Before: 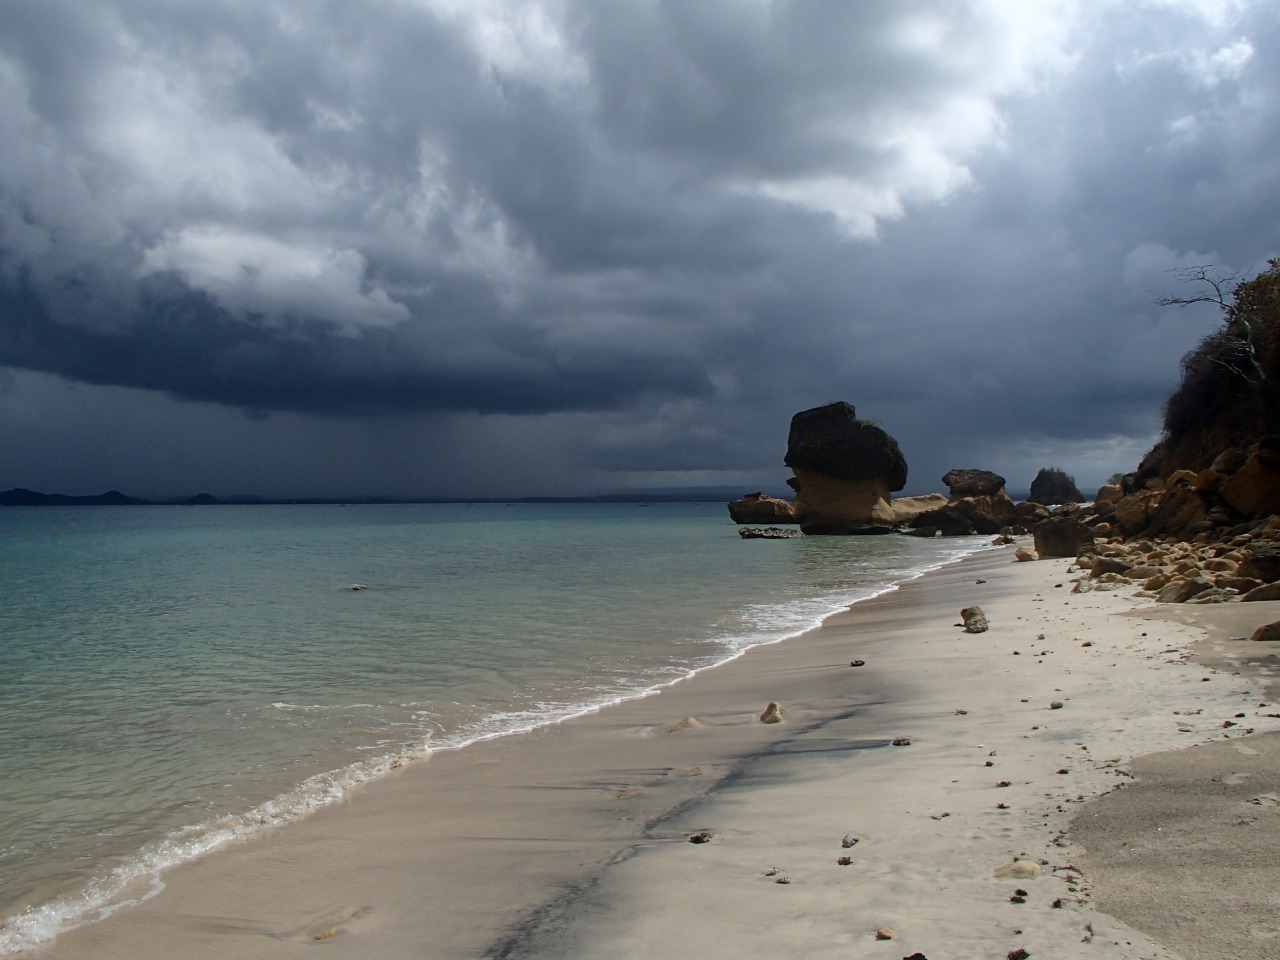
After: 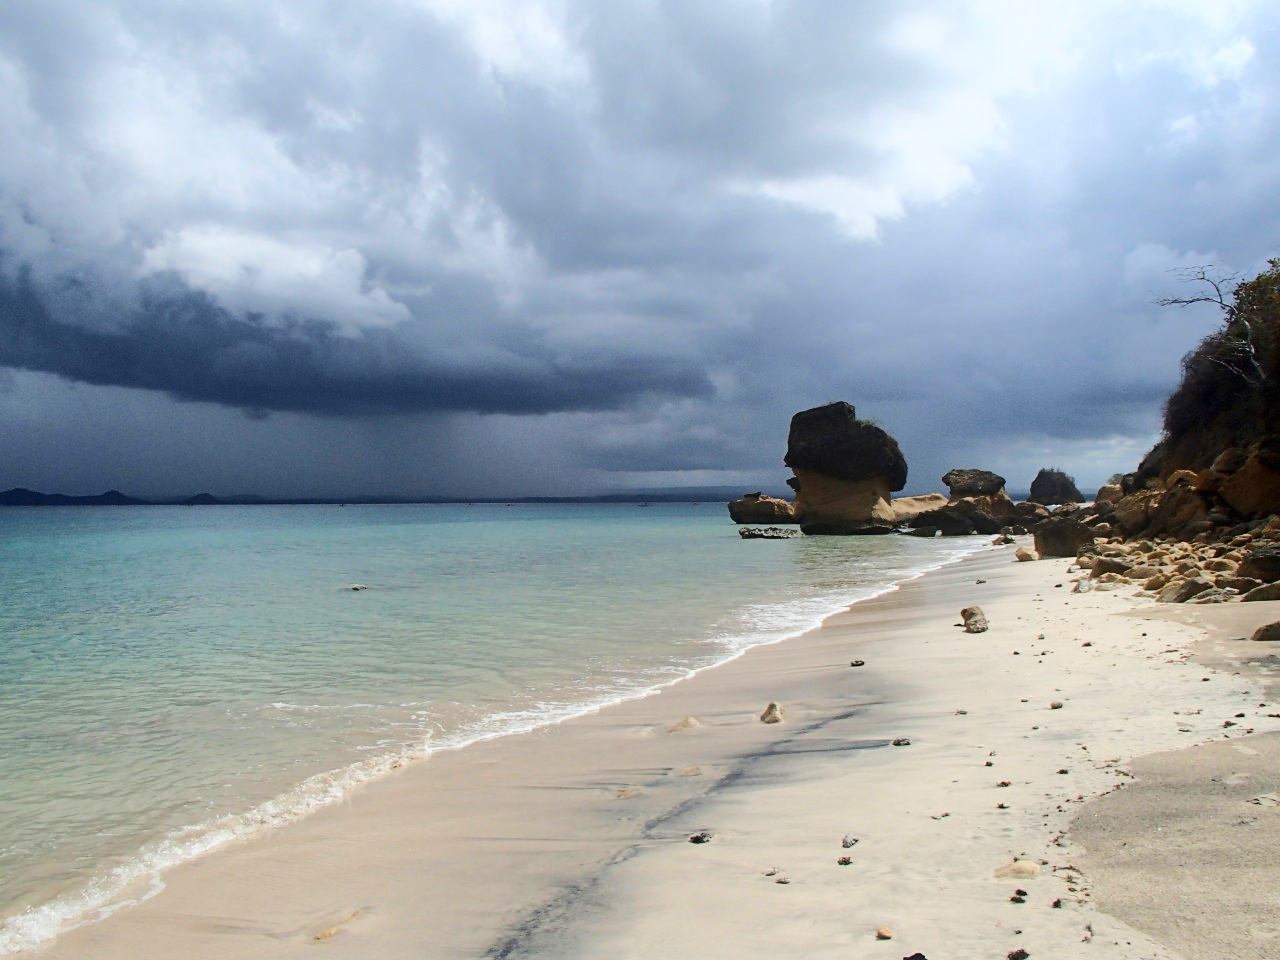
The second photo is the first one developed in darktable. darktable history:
base curve: curves: ch0 [(0, 0) (0.025, 0.046) (0.112, 0.277) (0.467, 0.74) (0.814, 0.929) (1, 0.942)]
tone equalizer: on, module defaults
